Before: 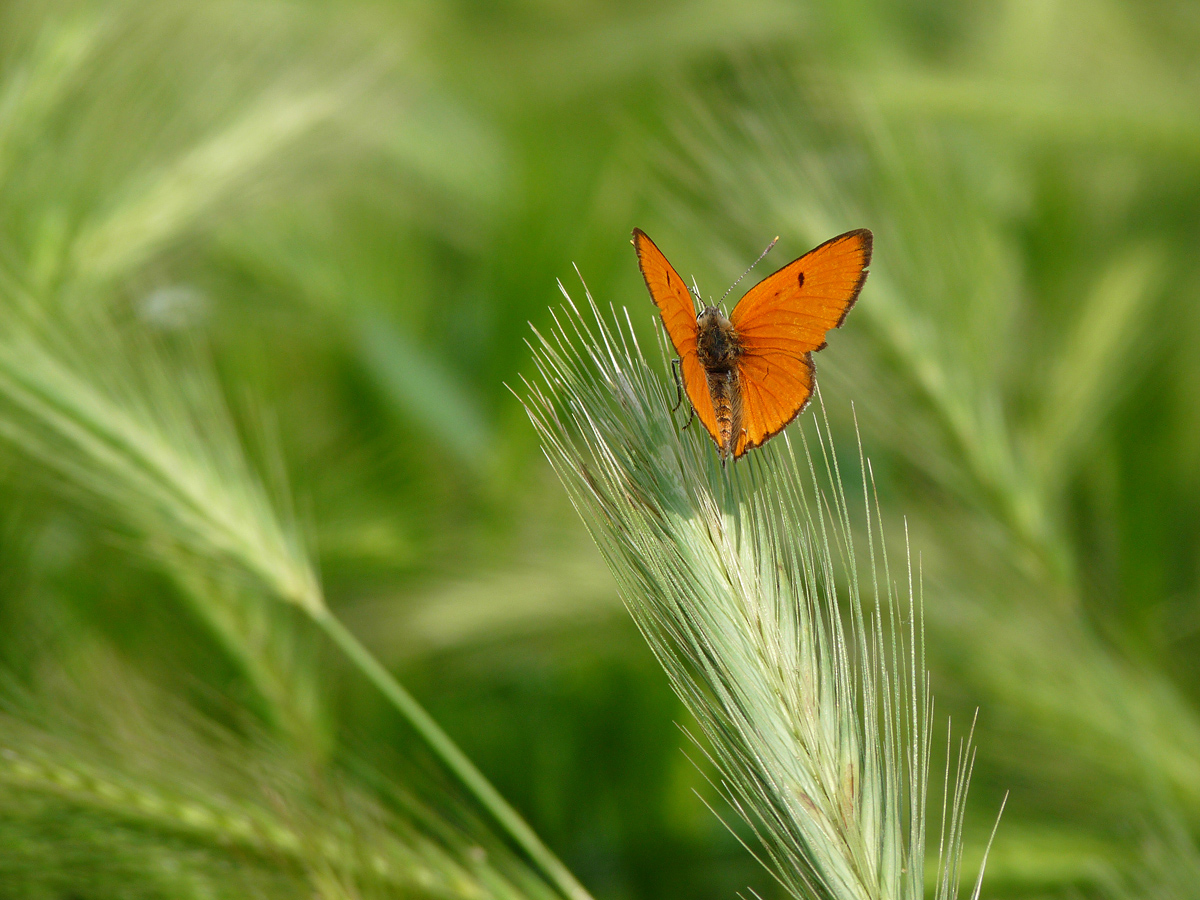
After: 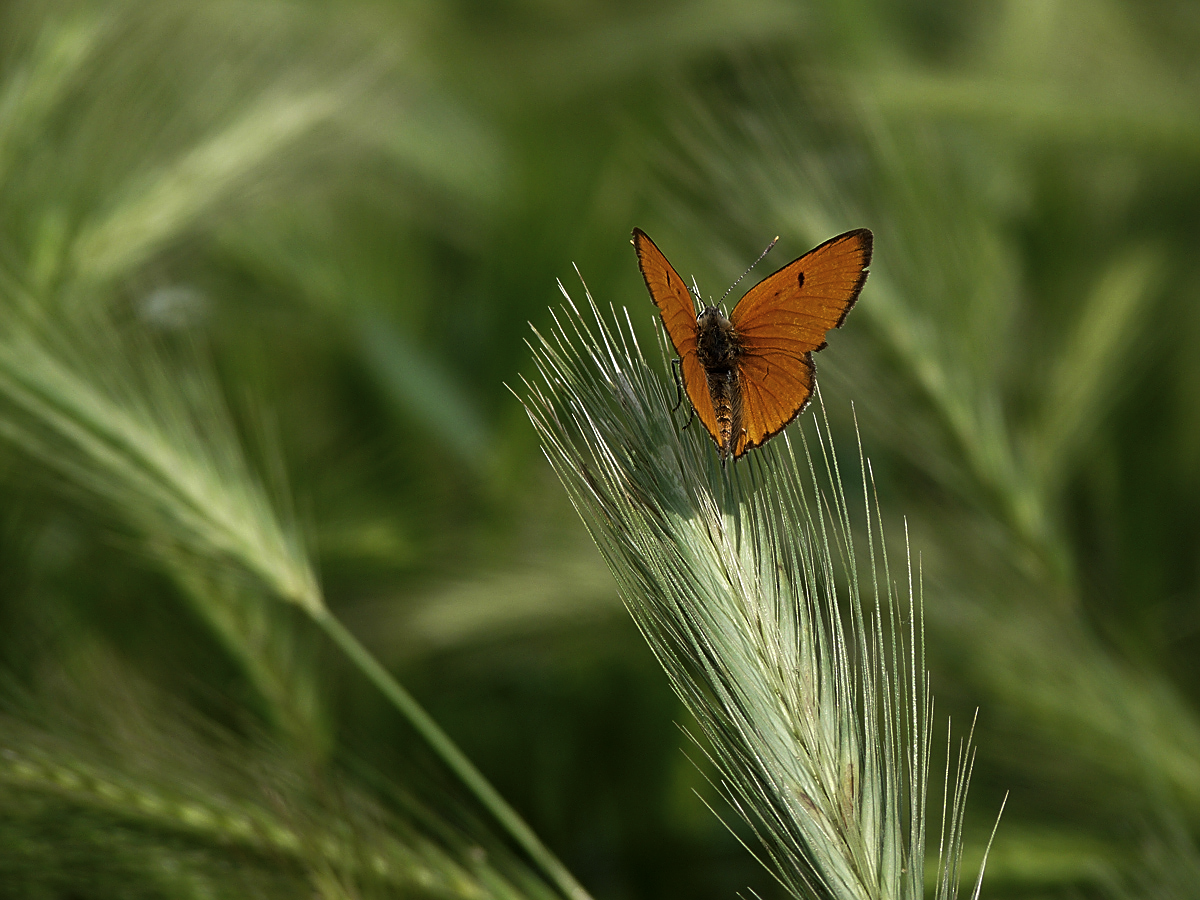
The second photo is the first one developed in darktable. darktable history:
sharpen: on, module defaults
levels: levels [0, 0.618, 1]
